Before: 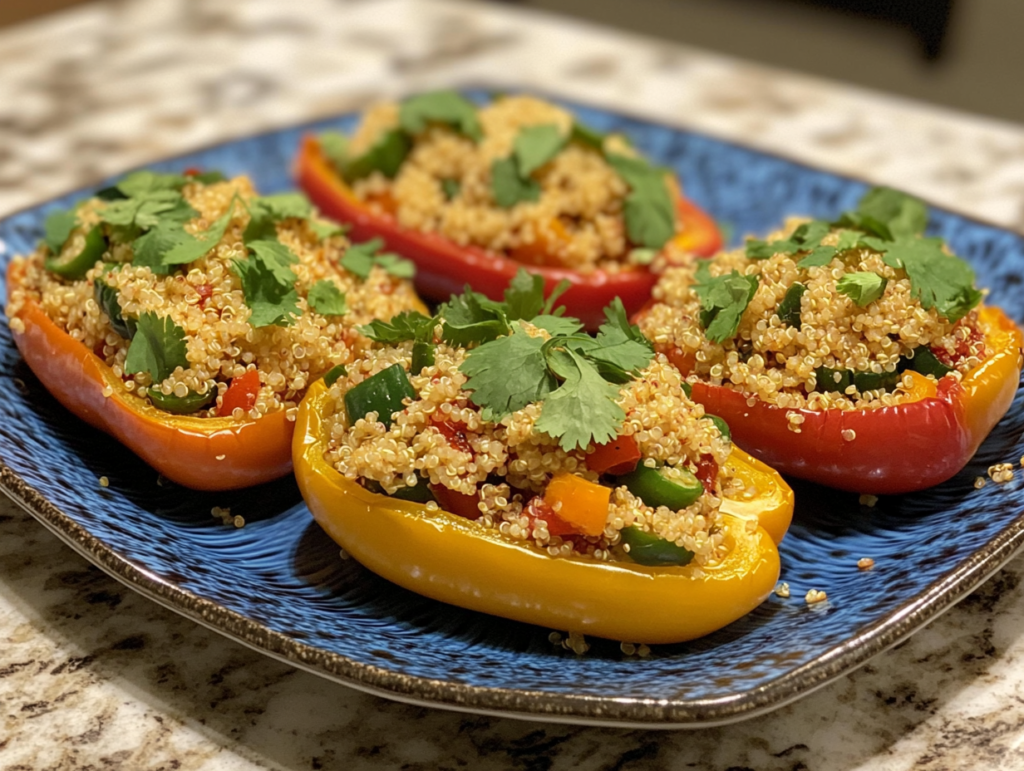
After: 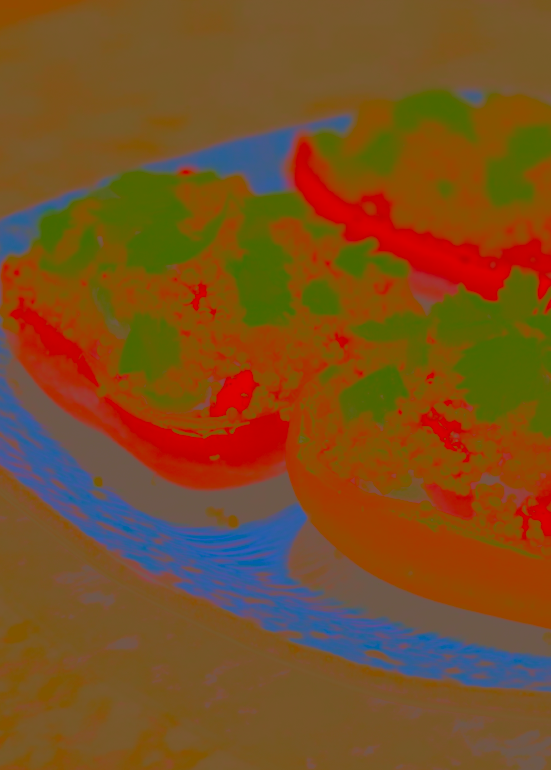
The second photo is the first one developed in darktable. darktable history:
exposure: exposure 0.191 EV, compensate highlight preservation false
crop: left 0.587%, right 45.588%, bottom 0.086%
color correction: highlights a* 6.27, highlights b* 8.19, shadows a* 5.94, shadows b* 7.23, saturation 0.9
contrast brightness saturation: contrast -0.99, brightness -0.17, saturation 0.75
velvia: strength 45%
